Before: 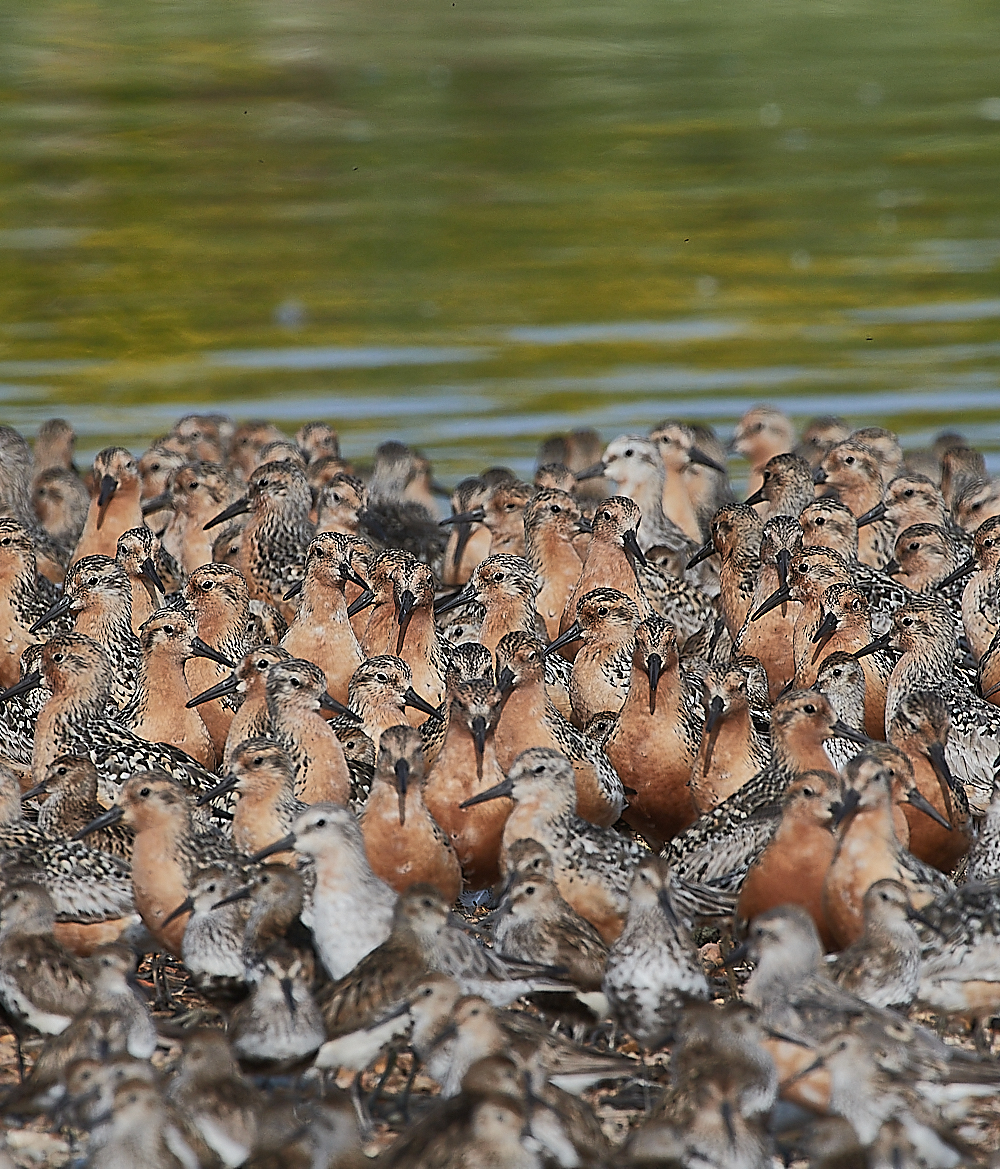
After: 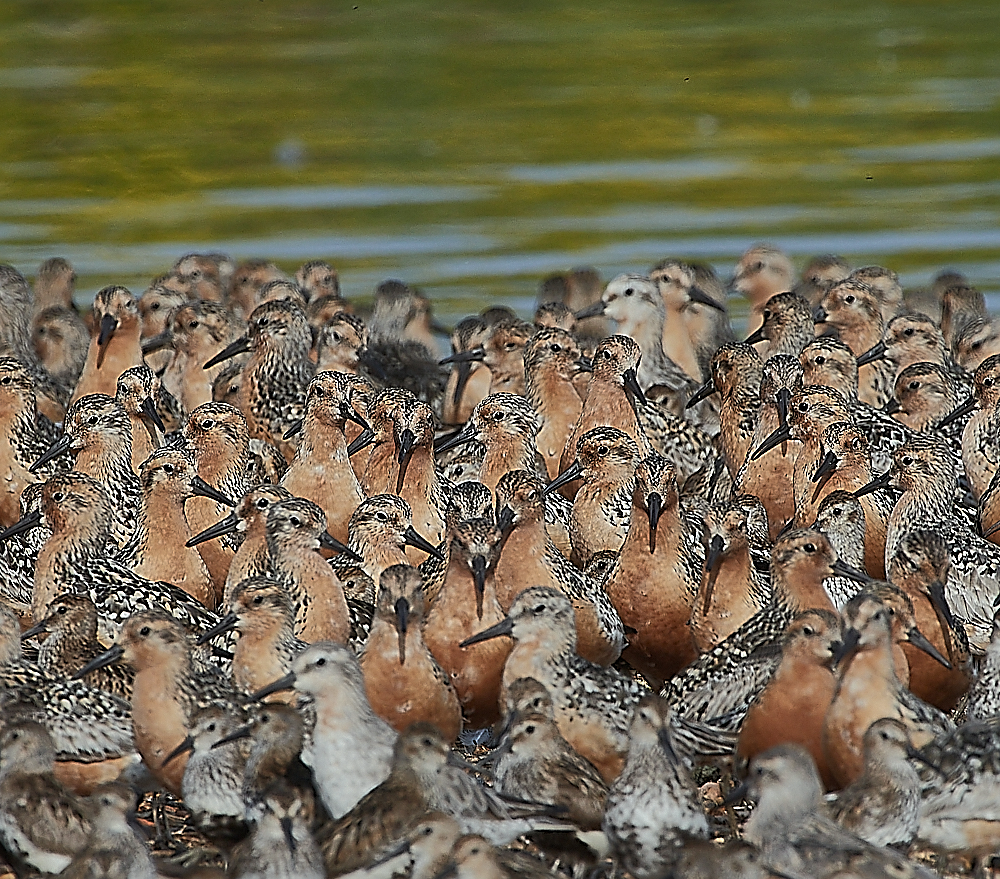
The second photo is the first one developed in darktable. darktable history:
crop: top 13.778%, bottom 11.003%
color correction: highlights a* -2.54, highlights b* 2.56
sharpen: on, module defaults
base curve: curves: ch0 [(0, 0) (0.74, 0.67) (1, 1)], preserve colors none
